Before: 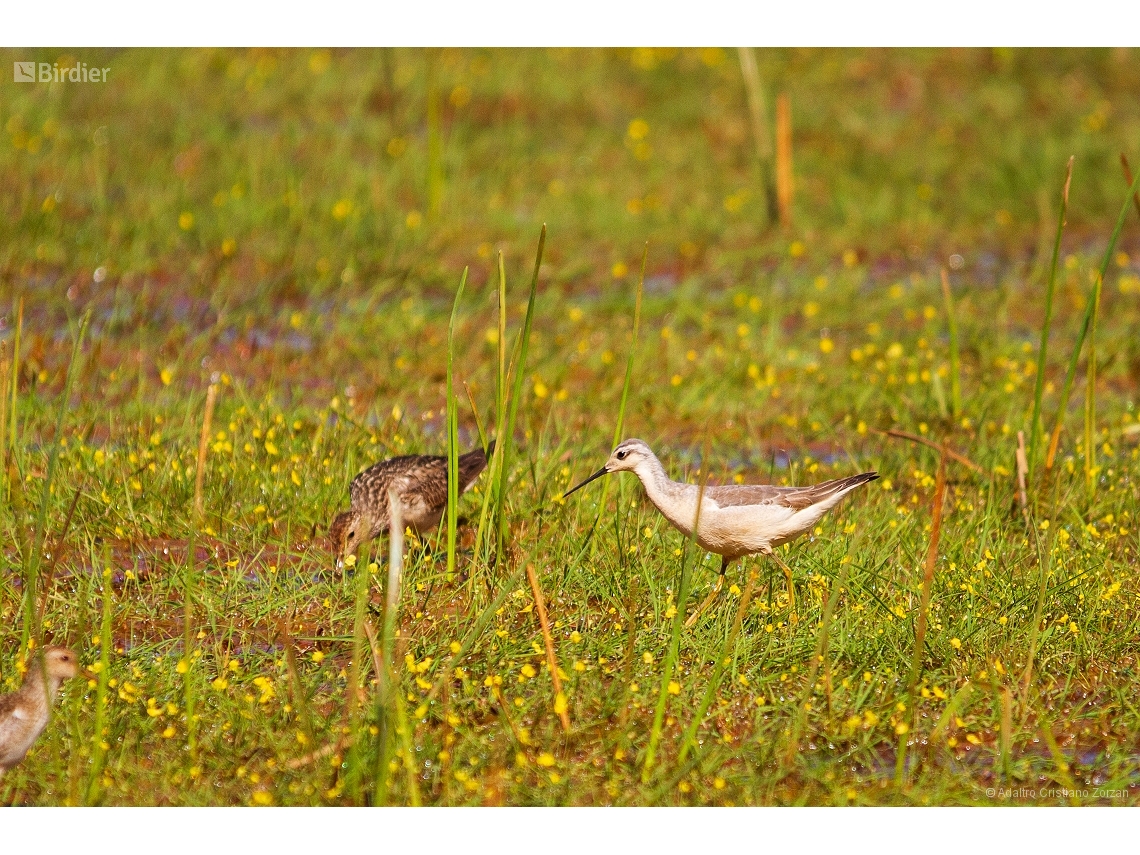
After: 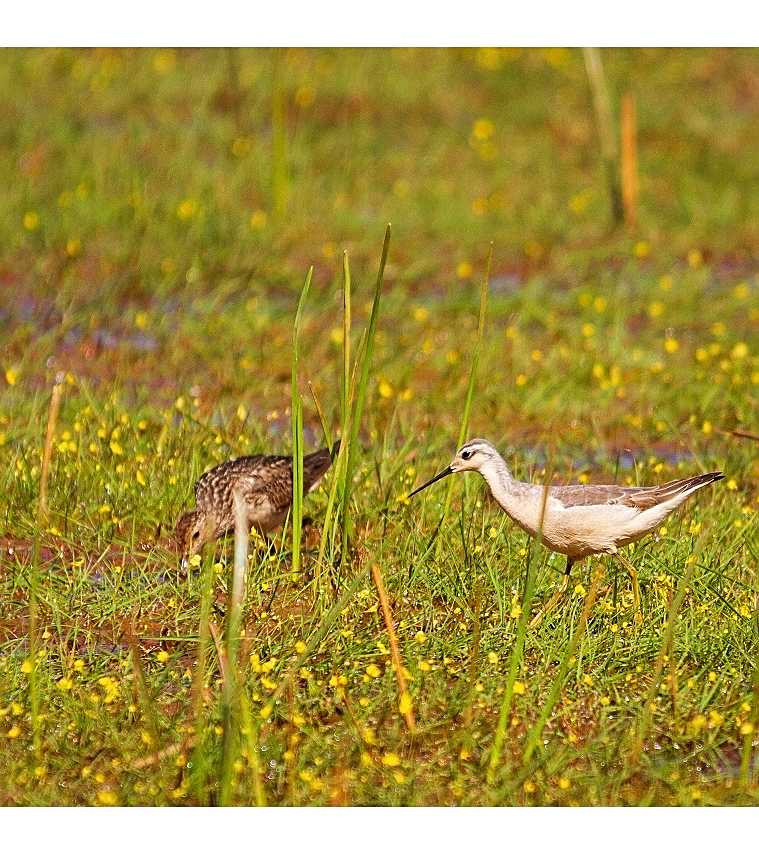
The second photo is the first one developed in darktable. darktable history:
sharpen: on, module defaults
crop and rotate: left 13.654%, right 19.698%
